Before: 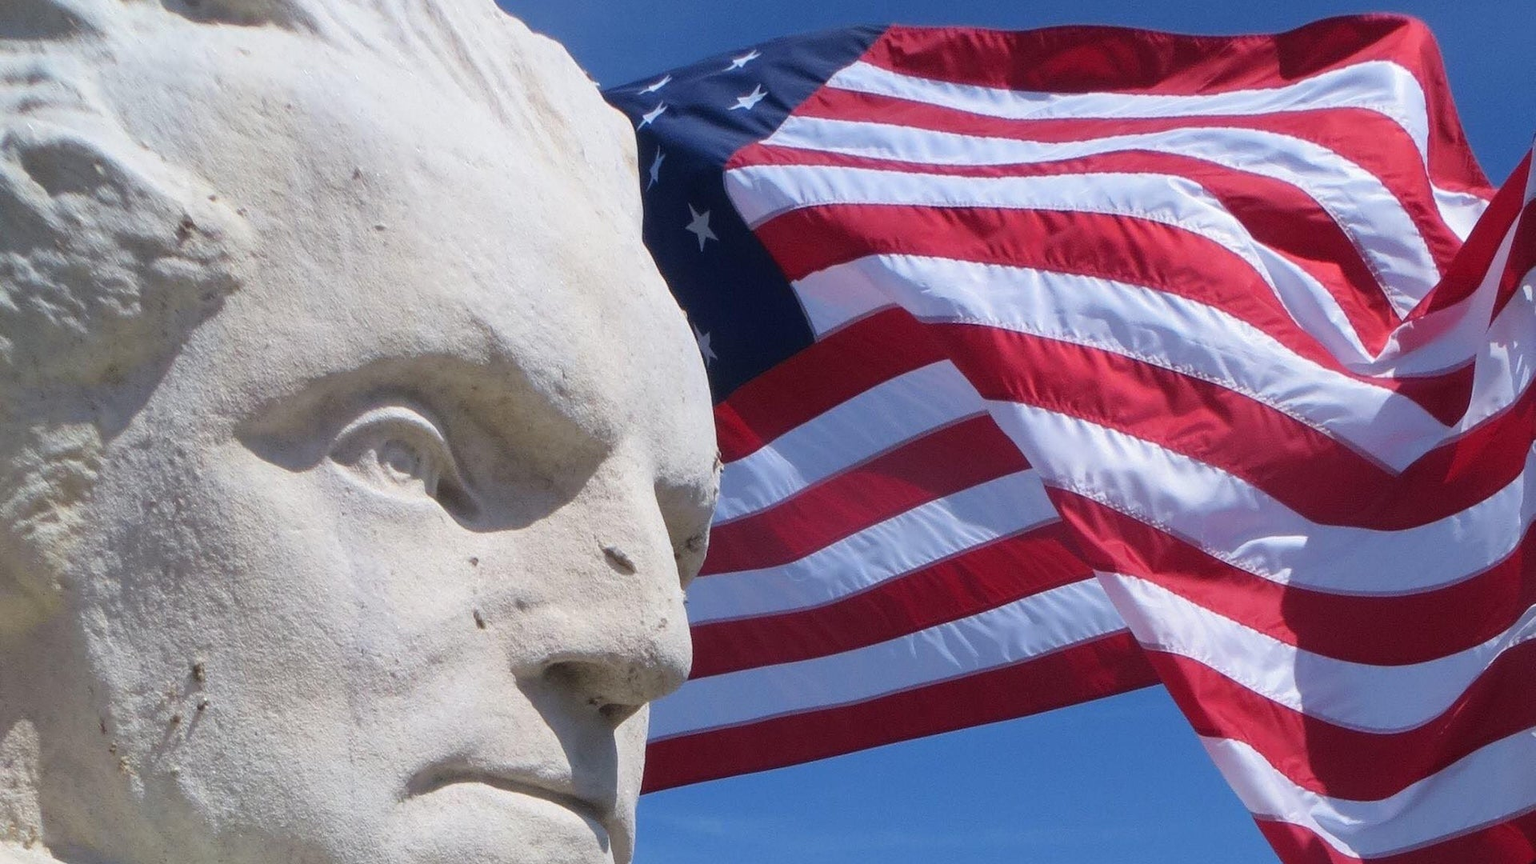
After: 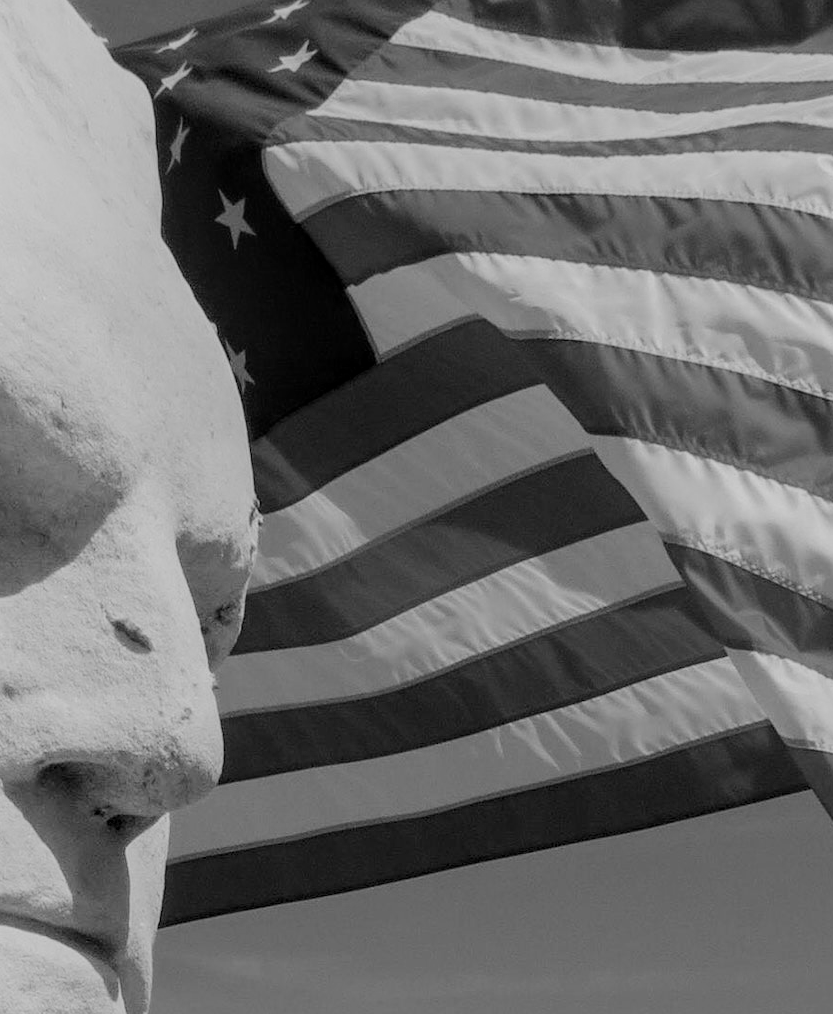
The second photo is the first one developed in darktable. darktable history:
filmic rgb: black relative exposure -6.15 EV, white relative exposure 6.96 EV, hardness 2.23, color science v6 (2022)
local contrast: on, module defaults
shadows and highlights: shadows -24.28, highlights 49.77, soften with gaussian
monochrome: on, module defaults
crop: left 33.452%, top 6.025%, right 23.155%
